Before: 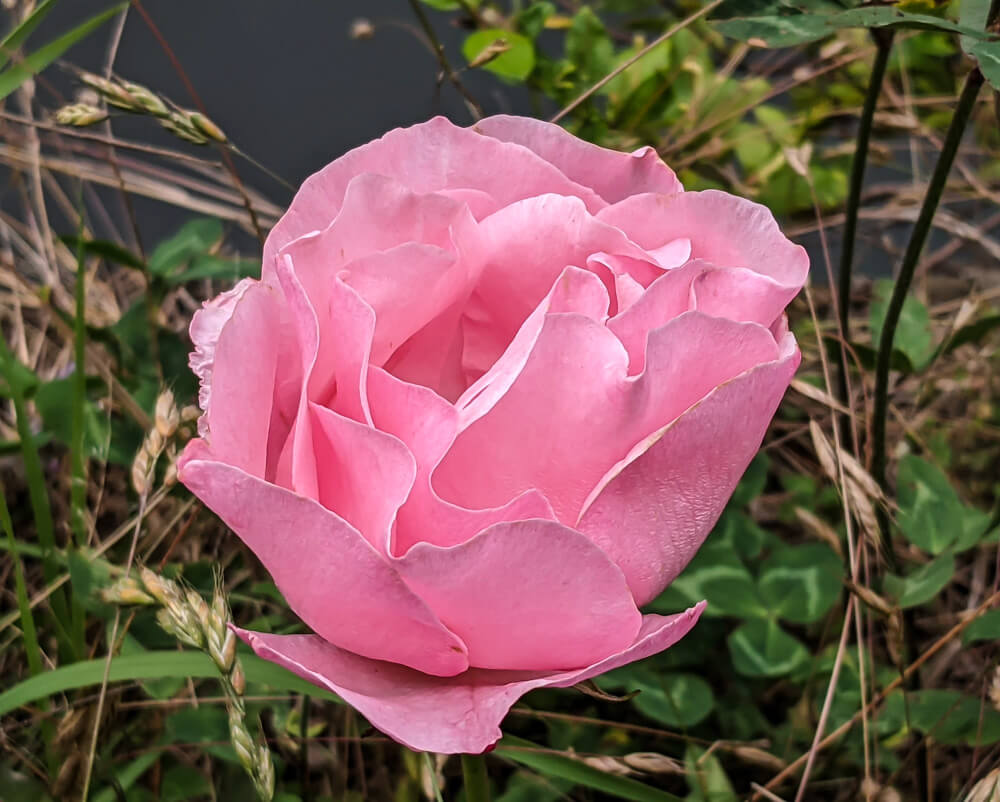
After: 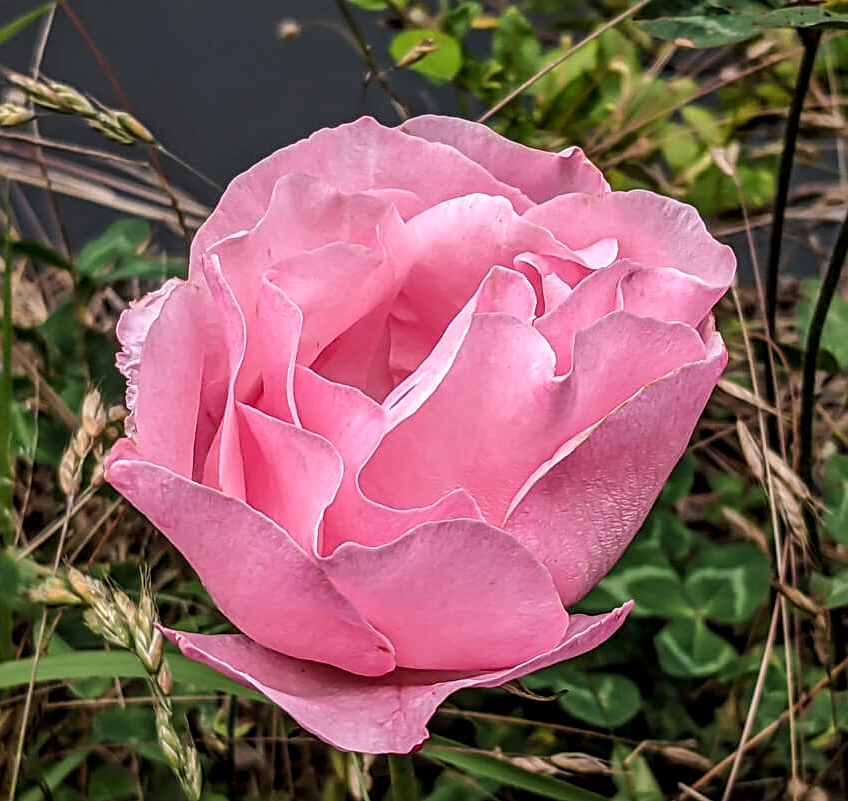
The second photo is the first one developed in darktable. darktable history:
crop: left 7.336%, right 7.846%
sharpen: on, module defaults
exposure: compensate highlight preservation false
local contrast: detail 130%
